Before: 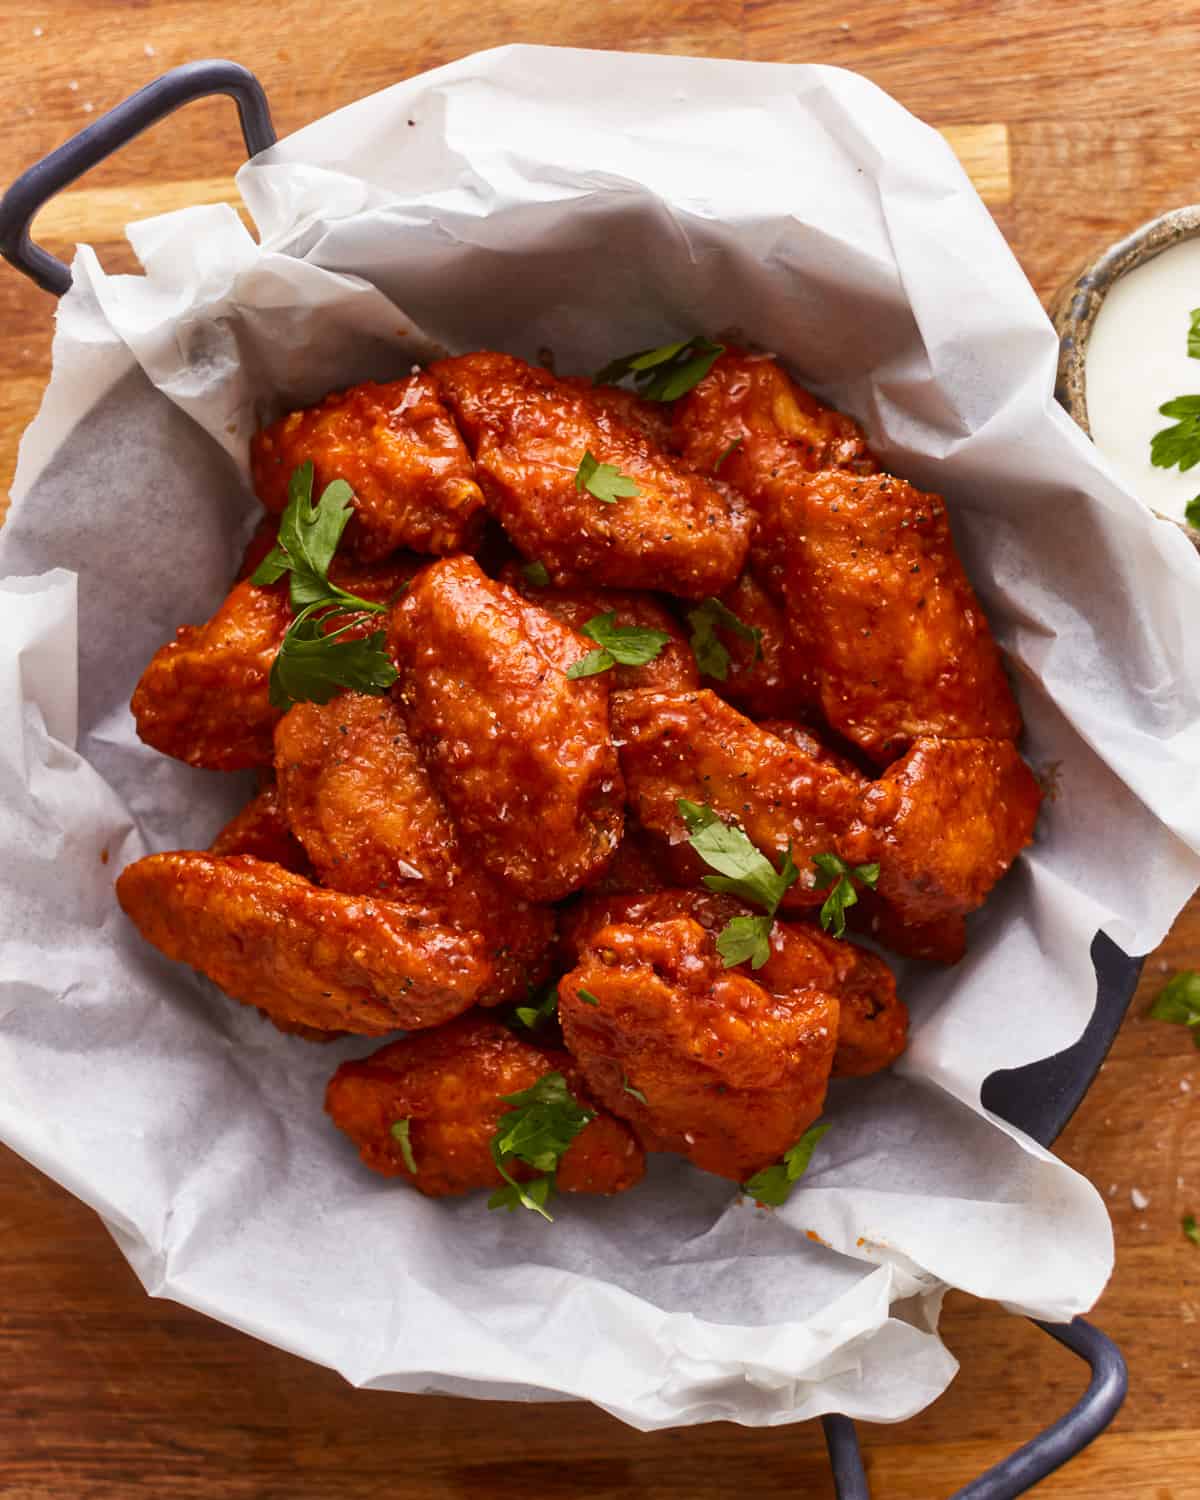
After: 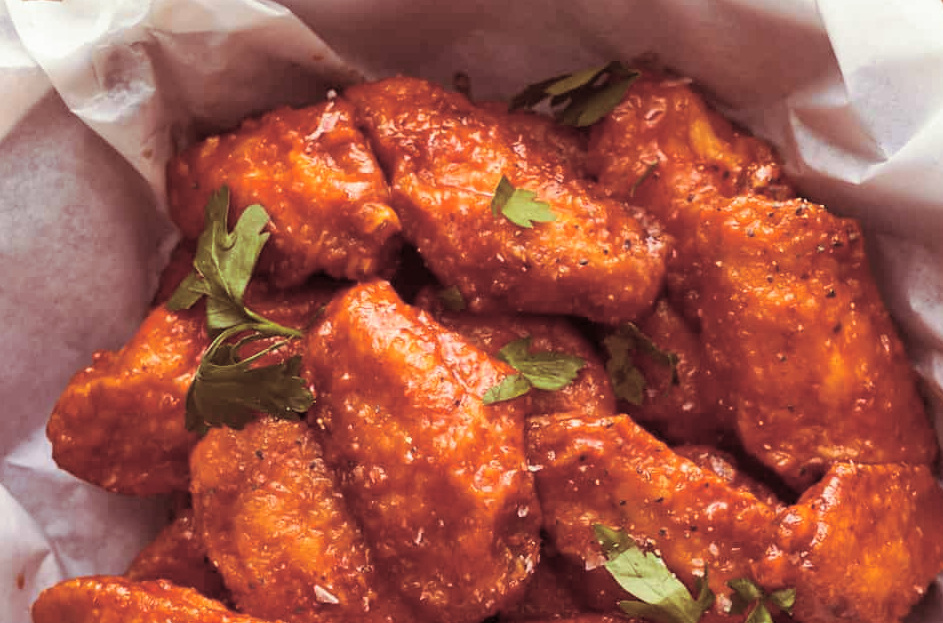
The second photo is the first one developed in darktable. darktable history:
crop: left 7.036%, top 18.398%, right 14.379%, bottom 40.043%
split-toning: on, module defaults
contrast brightness saturation: brightness 0.15
